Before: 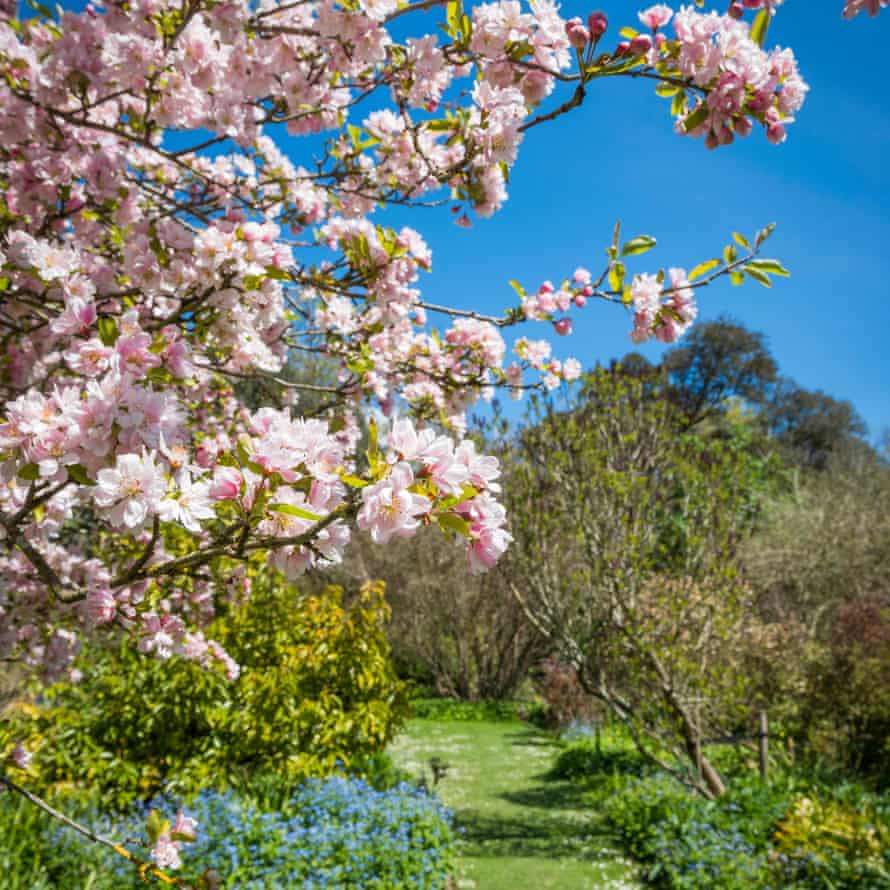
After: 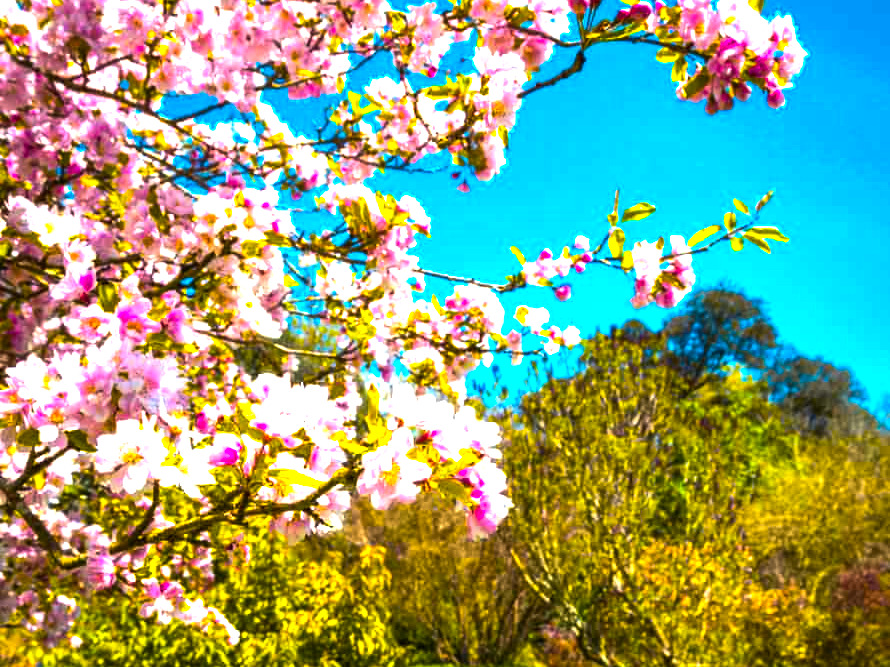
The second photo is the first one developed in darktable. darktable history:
color balance rgb: linear chroma grading › highlights 100%, linear chroma grading › global chroma 23.41%, perceptual saturation grading › global saturation 35.38%, hue shift -10.68°, perceptual brilliance grading › highlights 47.25%, perceptual brilliance grading › mid-tones 22.2%, perceptual brilliance grading › shadows -5.93%
crop: top 3.857%, bottom 21.132%
